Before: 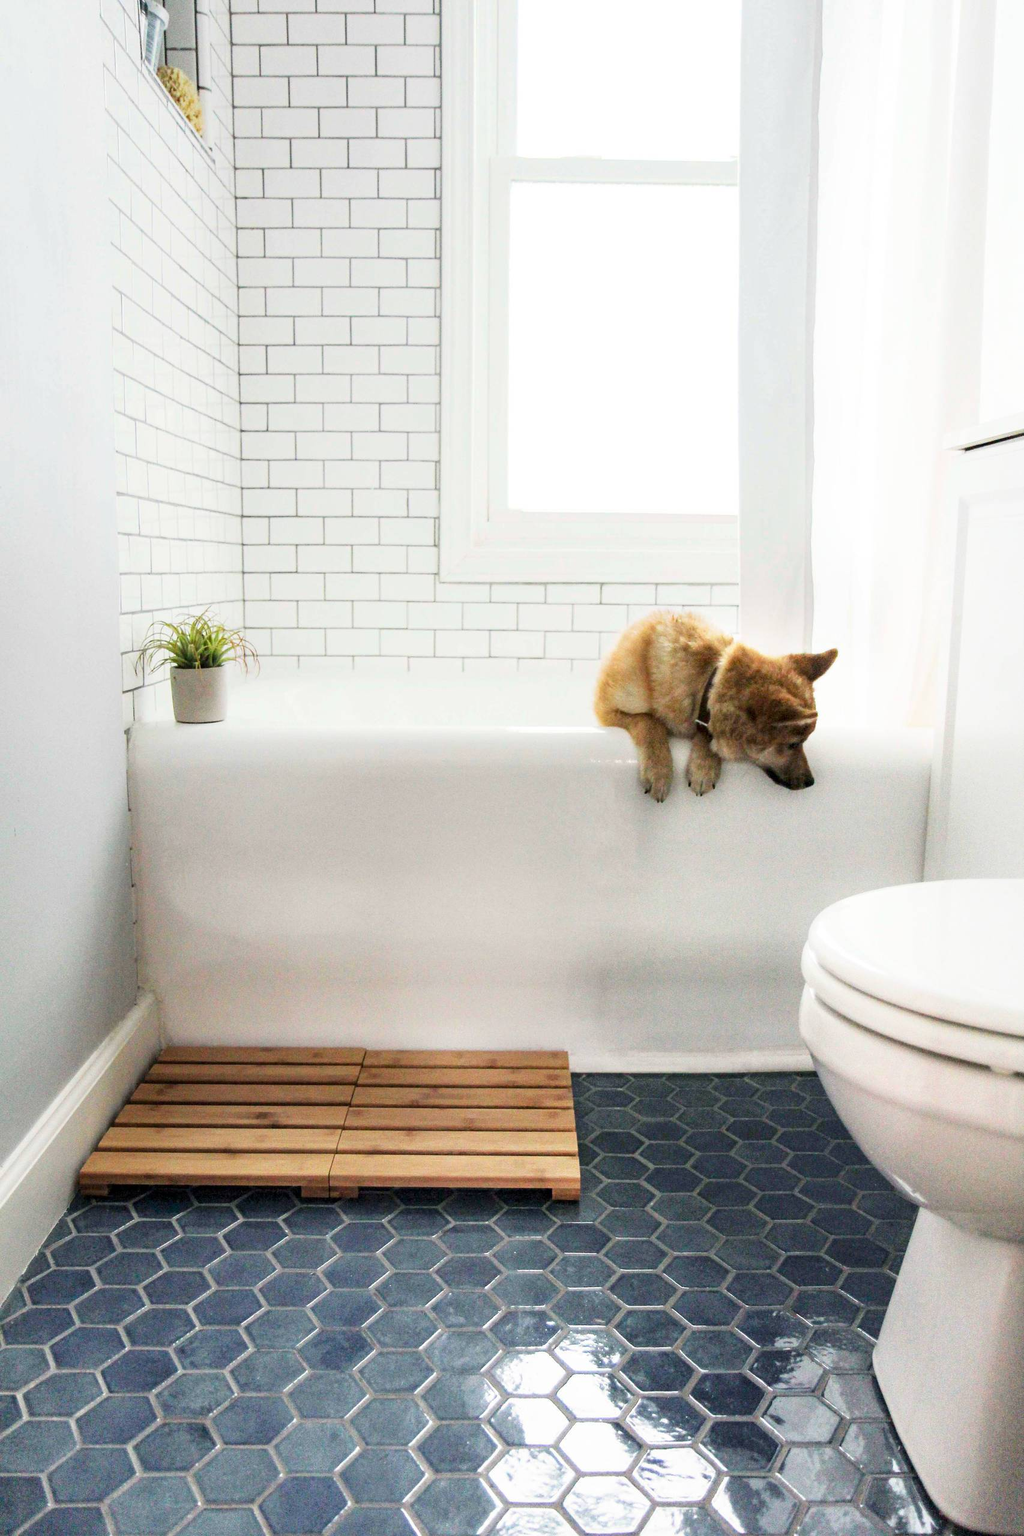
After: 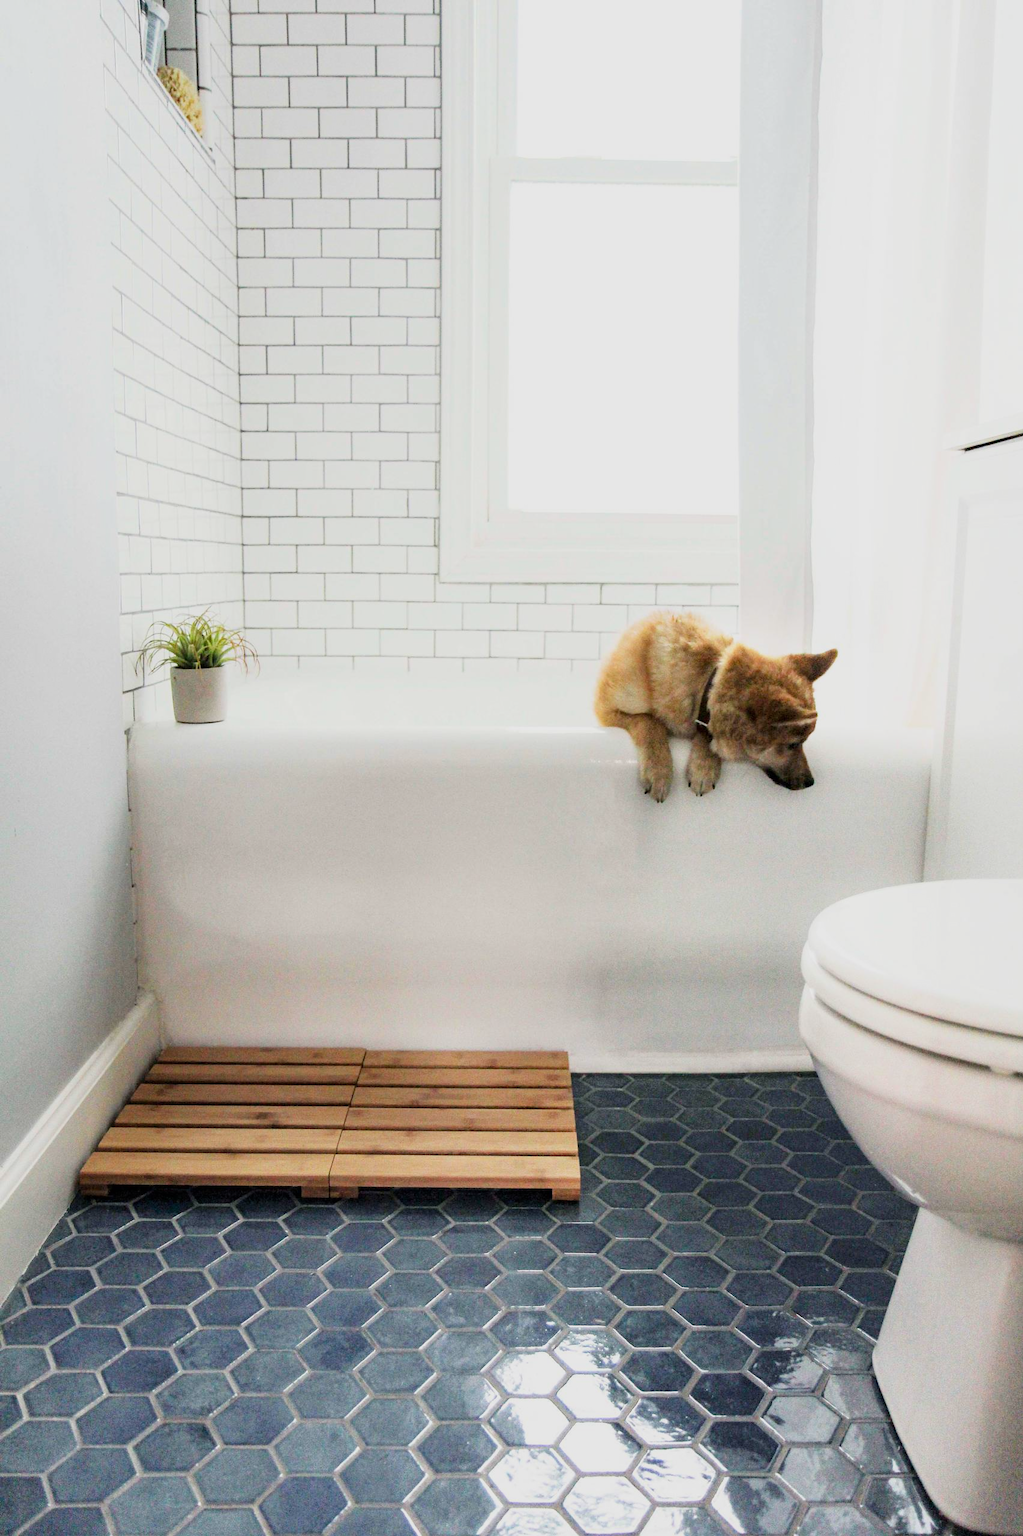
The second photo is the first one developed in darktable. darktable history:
filmic rgb: black relative exposure -14.16 EV, white relative exposure 3.38 EV, hardness 7.94, contrast 0.992
haze removal: adaptive false
